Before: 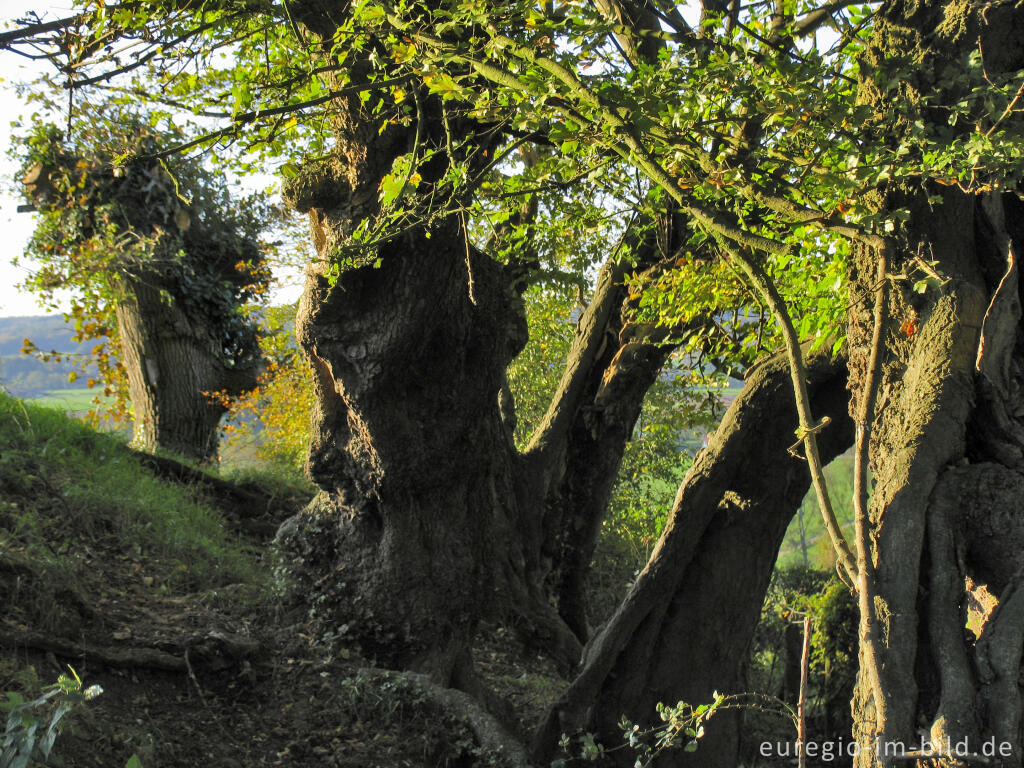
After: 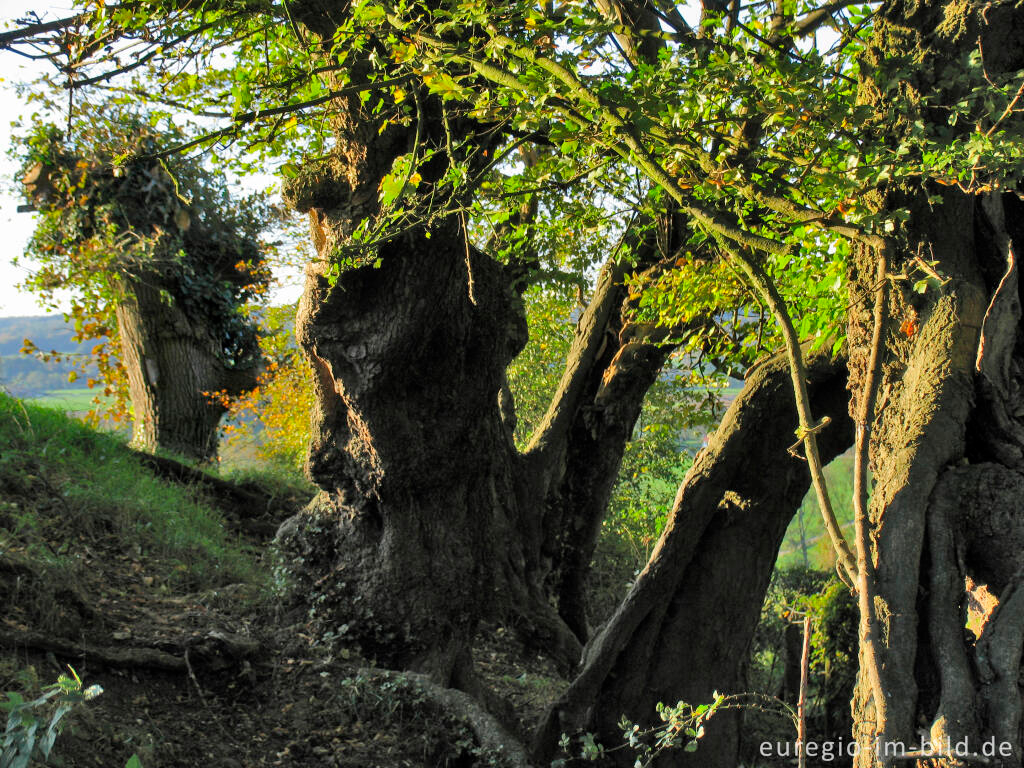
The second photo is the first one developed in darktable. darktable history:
shadows and highlights: shadows 31.11, highlights 0.525, soften with gaussian
